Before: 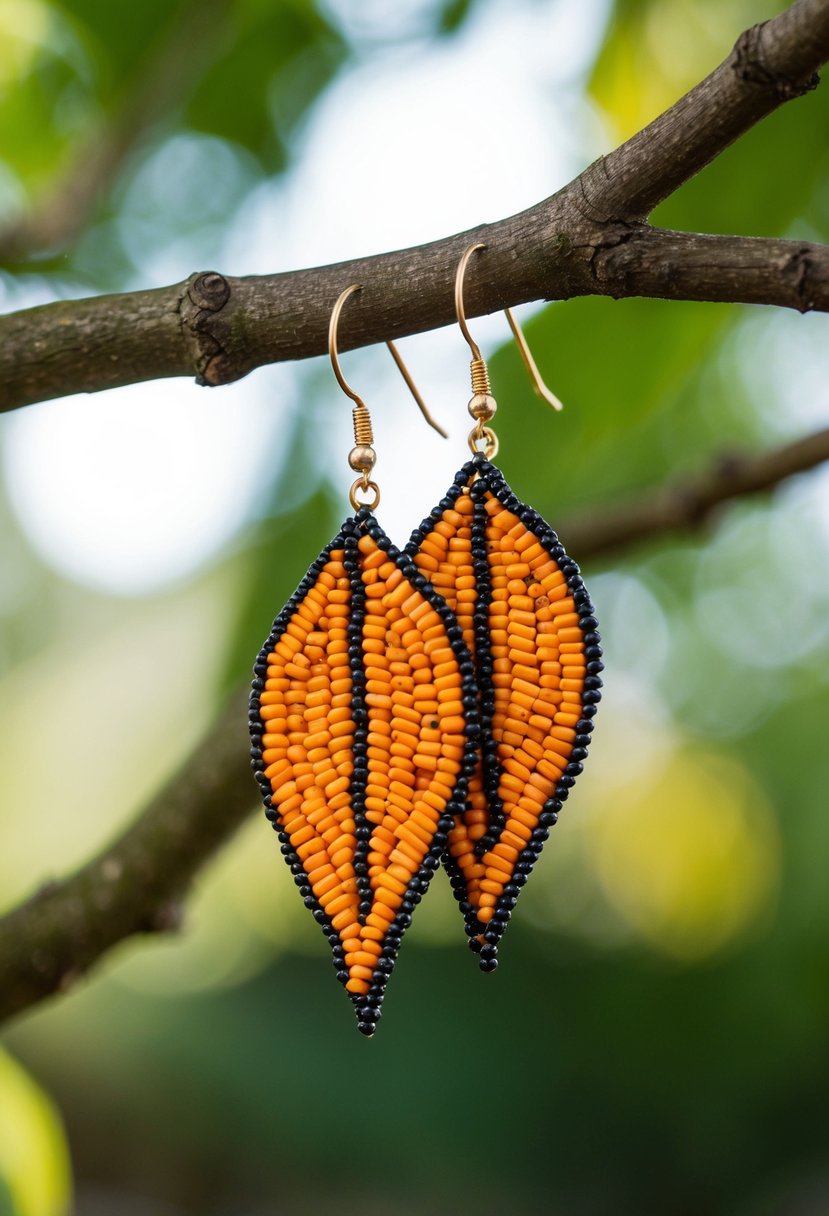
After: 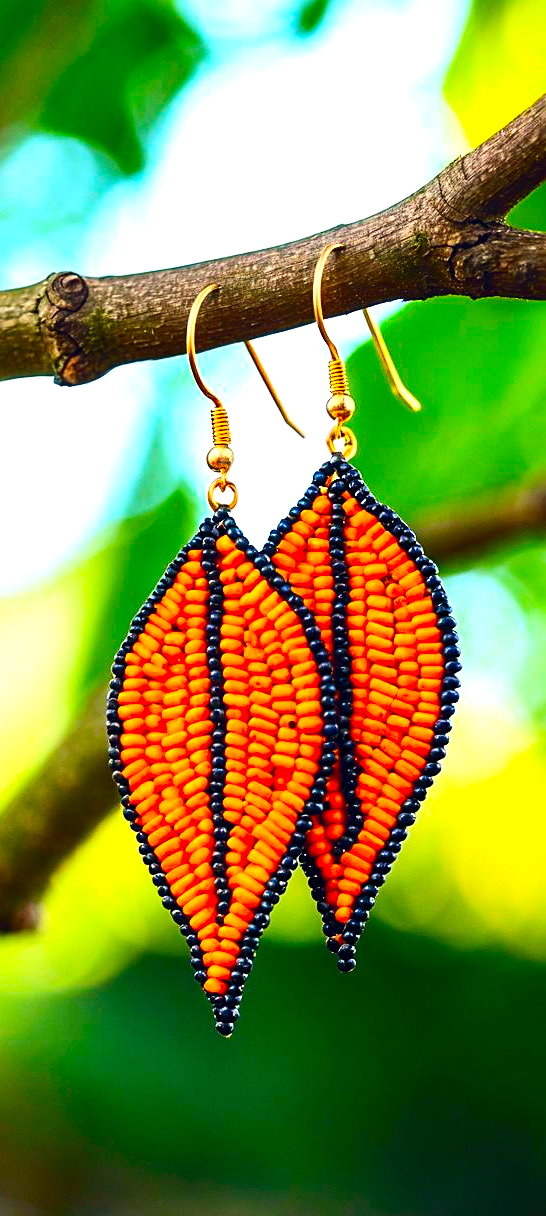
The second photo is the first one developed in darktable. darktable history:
sharpen: on, module defaults
color balance rgb: global offset › chroma 0.101%, global offset › hue 251.58°, perceptual saturation grading › global saturation 25.918%
crop: left 17.21%, right 16.902%
contrast brightness saturation: contrast 0.269, brightness 0.012, saturation 0.862
exposure: black level correction 0, exposure 1 EV, compensate exposure bias true, compensate highlight preservation false
